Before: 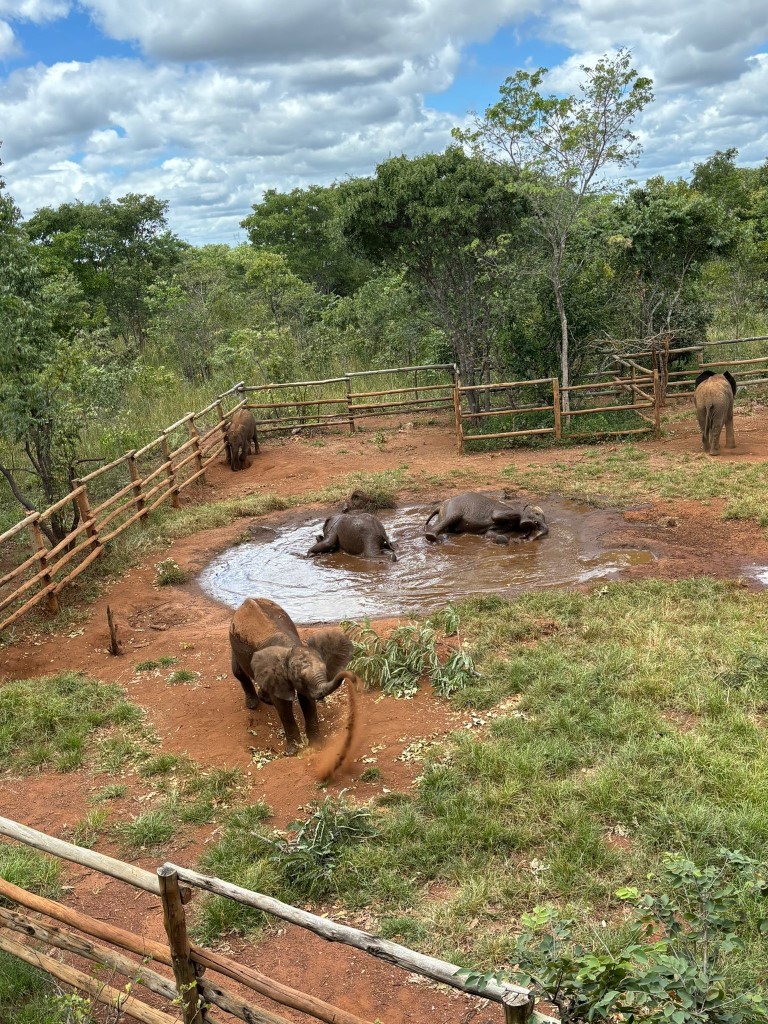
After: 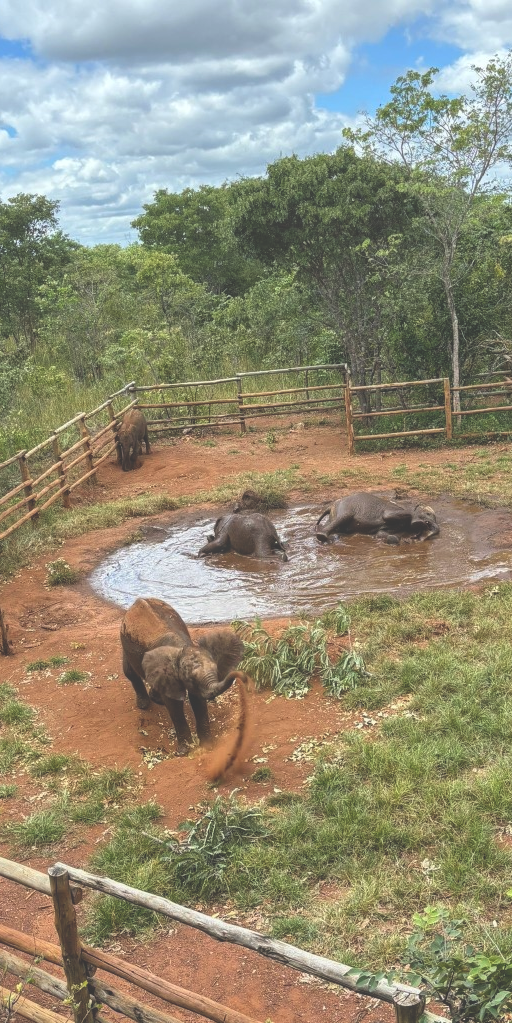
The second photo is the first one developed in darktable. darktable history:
exposure: black level correction -0.027, compensate highlight preservation false
local contrast: highlights 45%, shadows 5%, detail 98%
crop and rotate: left 14.303%, right 19.011%
levels: levels [0.016, 0.492, 0.969]
